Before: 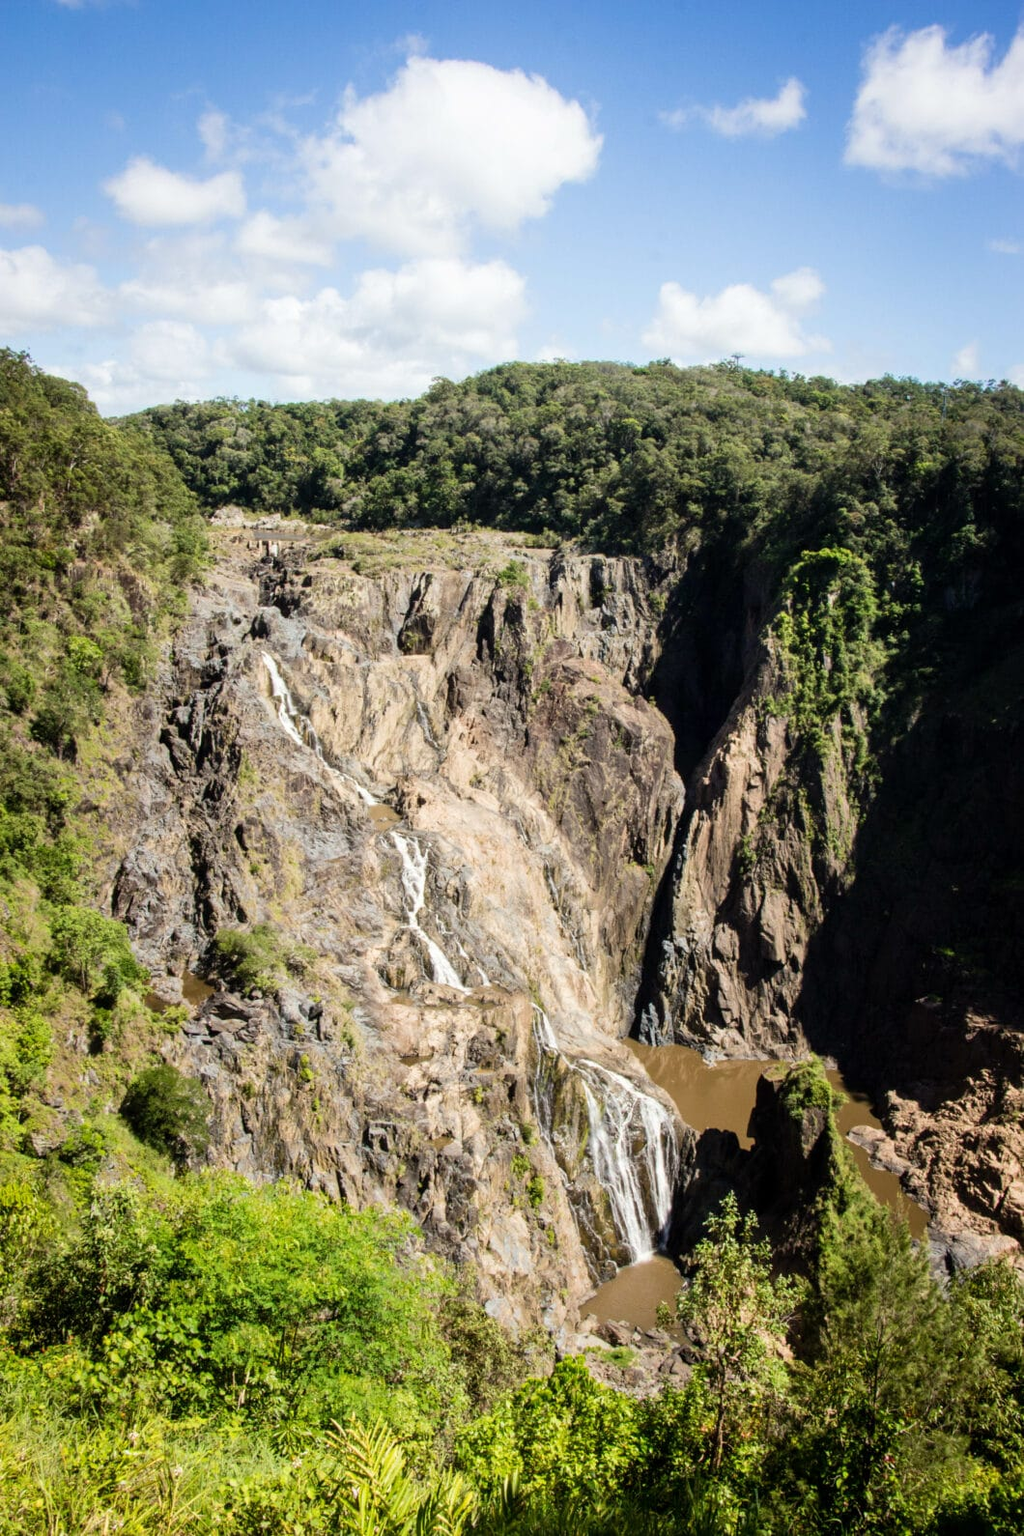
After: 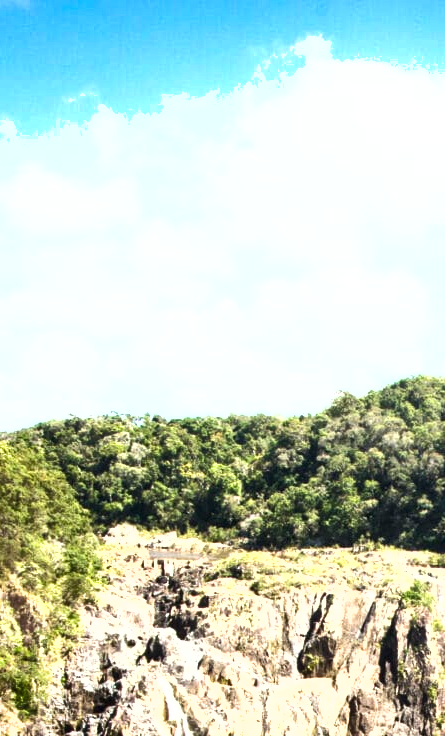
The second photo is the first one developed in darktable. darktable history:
shadows and highlights: low approximation 0.01, soften with gaussian
crop and rotate: left 10.817%, top 0.062%, right 47.194%, bottom 53.626%
exposure: black level correction 0, exposure 1.3 EV, compensate exposure bias true, compensate highlight preservation false
